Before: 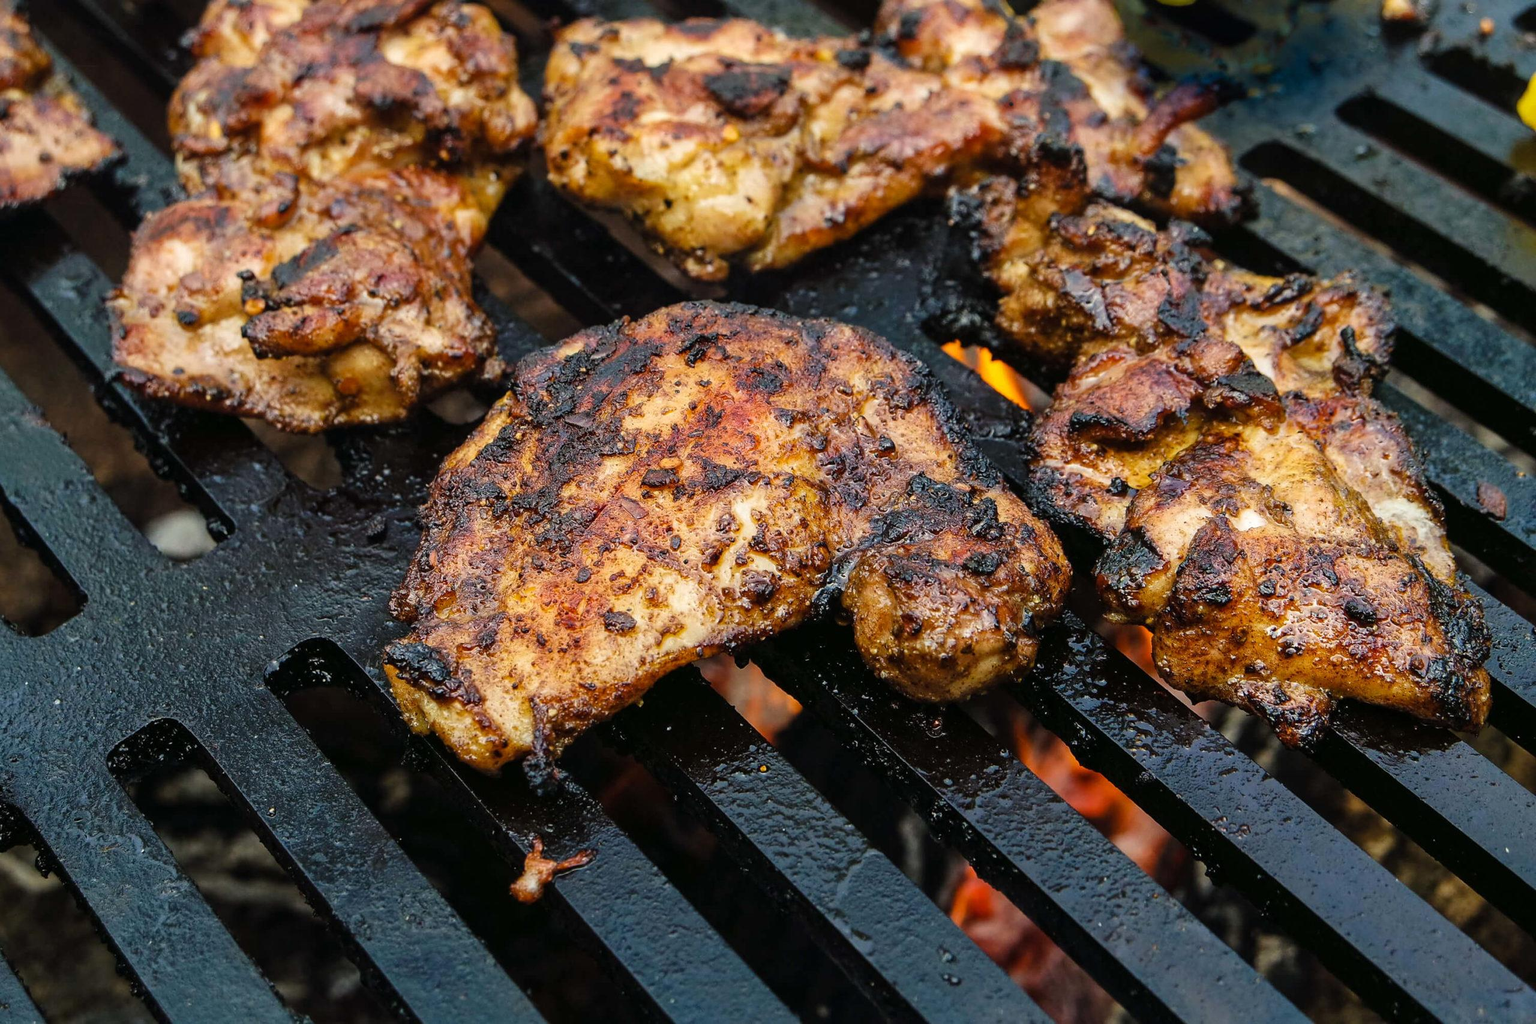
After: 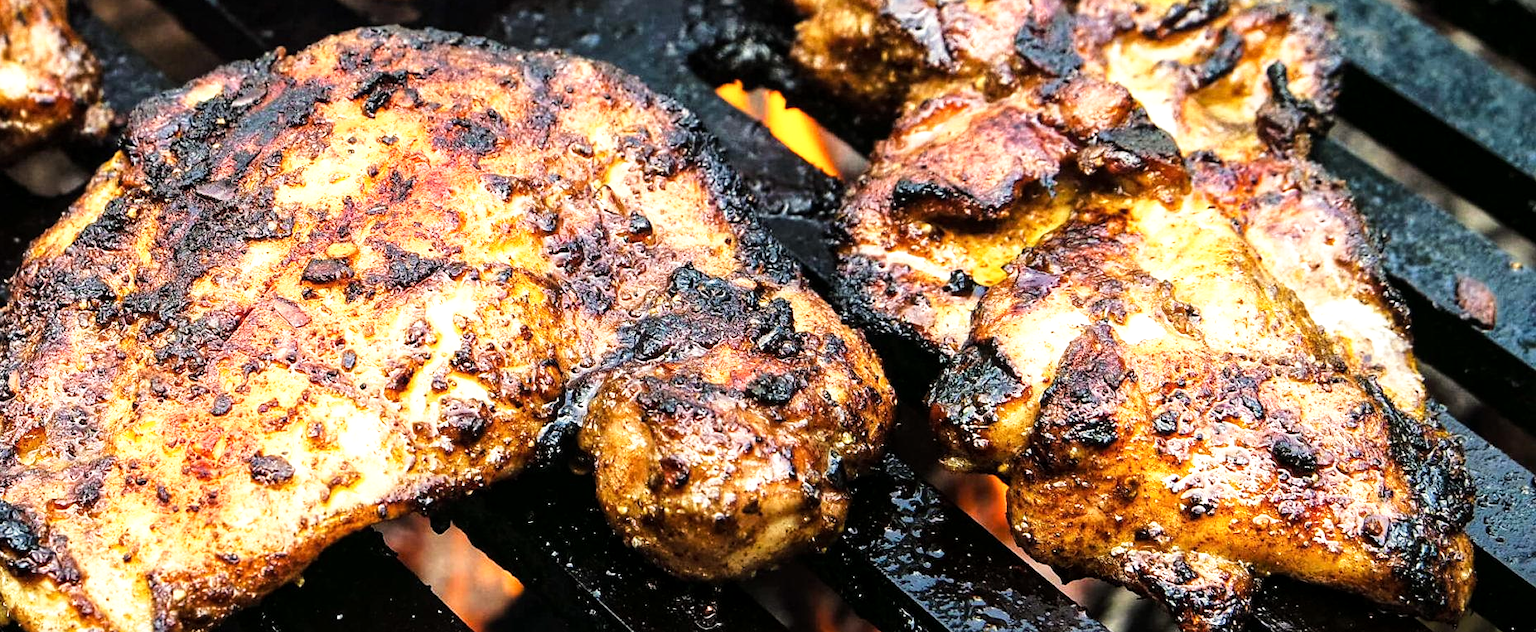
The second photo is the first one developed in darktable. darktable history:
crop and rotate: left 27.57%, top 27.565%, bottom 27.705%
base curve: curves: ch0 [(0, 0) (0.579, 0.807) (1, 1)], preserve colors none
local contrast: highlights 103%, shadows 98%, detail 120%, midtone range 0.2
tone equalizer: -8 EV -0.762 EV, -7 EV -0.731 EV, -6 EV -0.593 EV, -5 EV -0.415 EV, -3 EV 0.369 EV, -2 EV 0.6 EV, -1 EV 0.676 EV, +0 EV 0.724 EV, mask exposure compensation -0.513 EV
